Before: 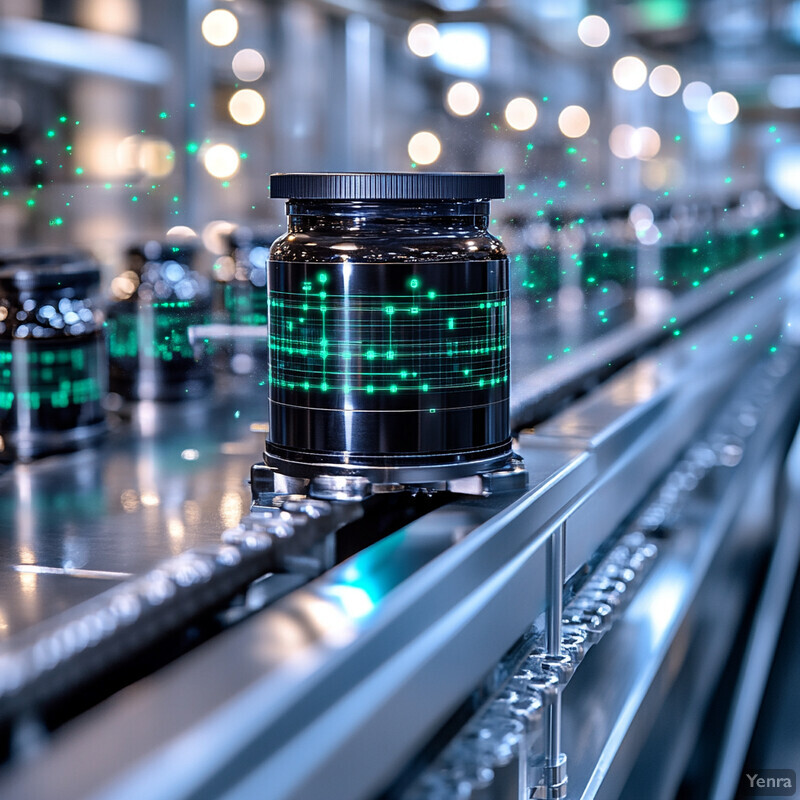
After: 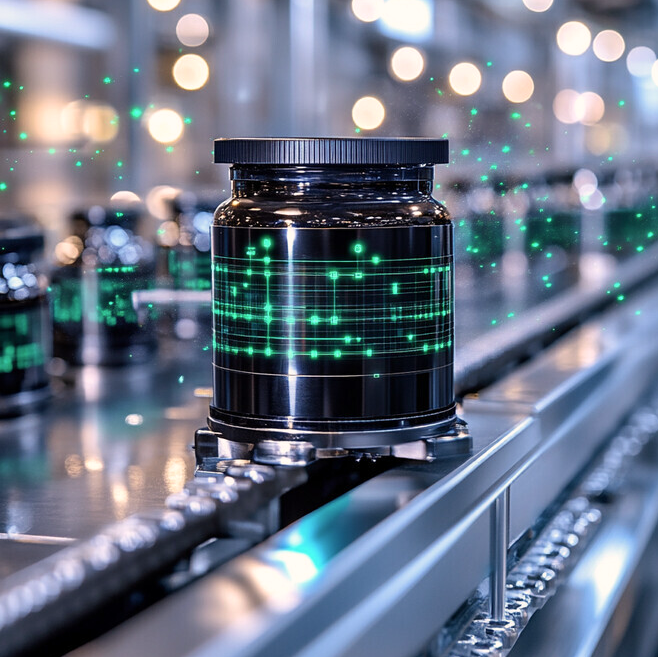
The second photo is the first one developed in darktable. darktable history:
crop and rotate: left 7.09%, top 4.476%, right 10.549%, bottom 13.275%
color correction: highlights a* 3.93, highlights b* 5.11
